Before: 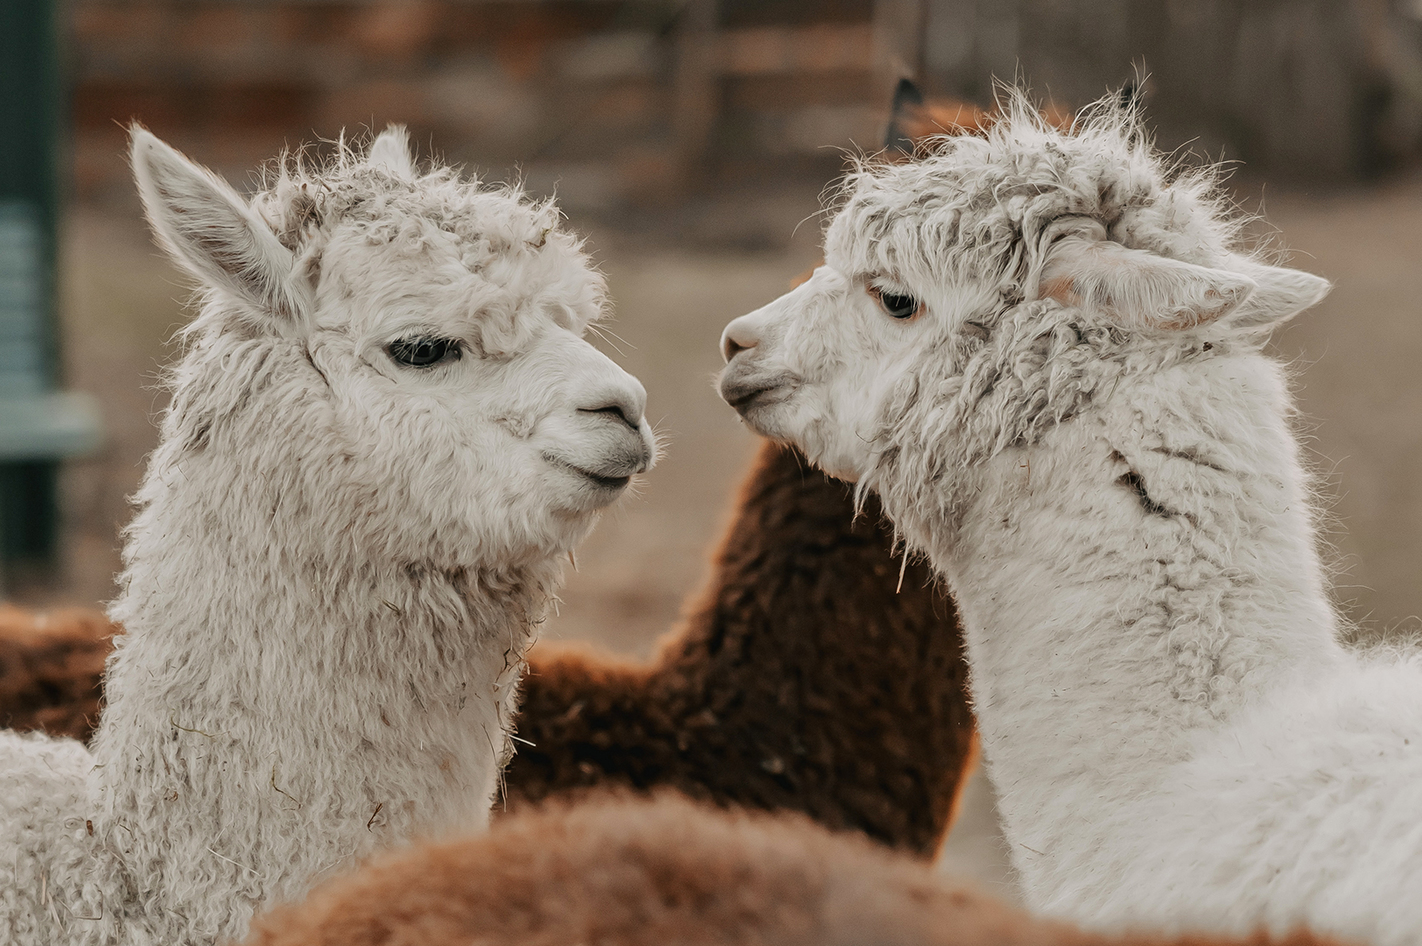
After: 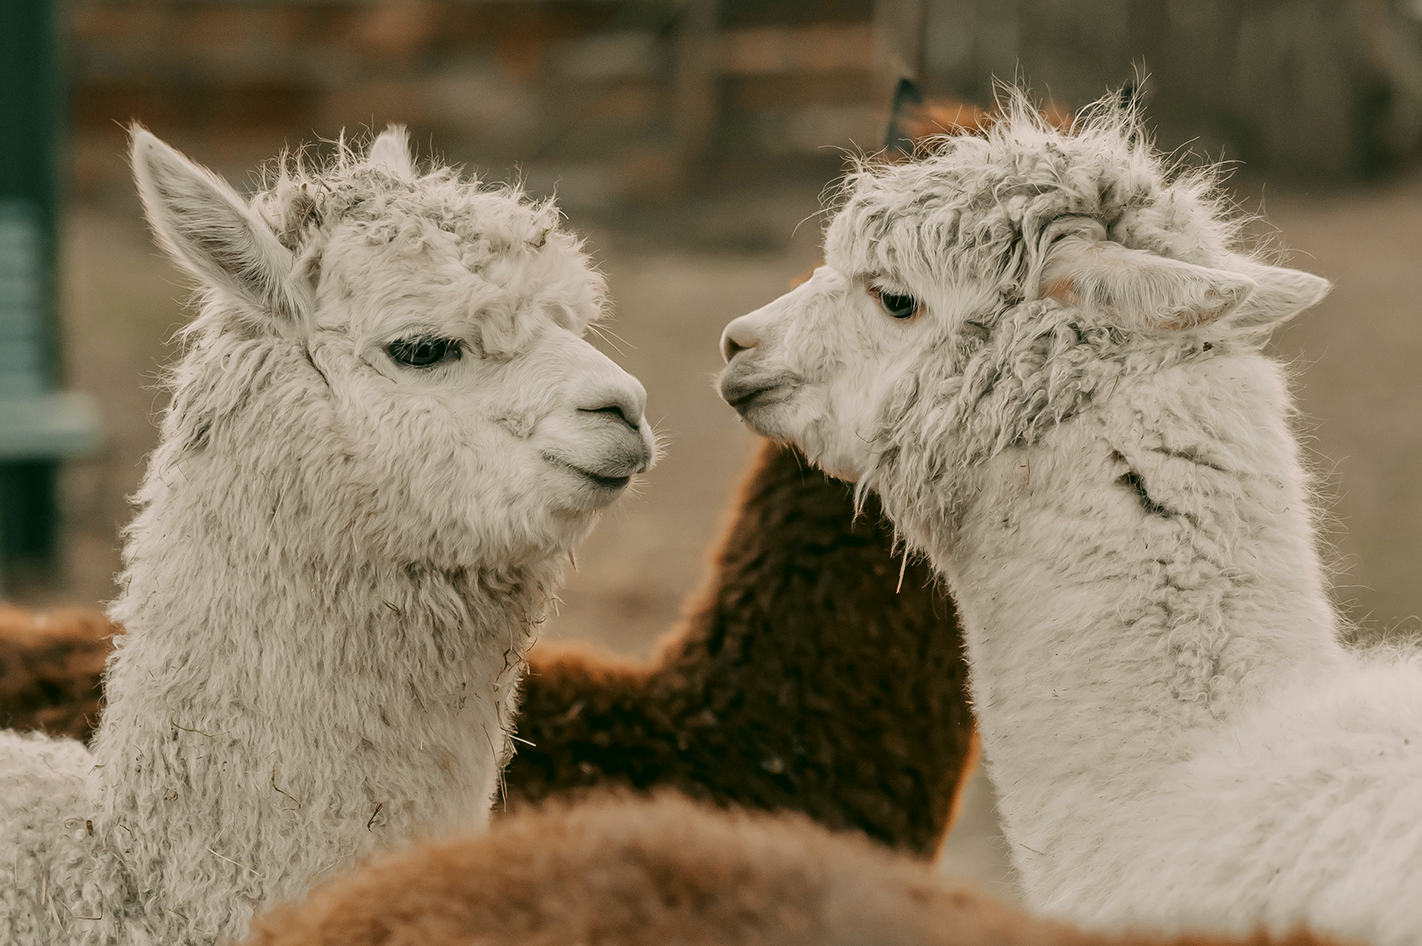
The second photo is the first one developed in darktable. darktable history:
color correction: highlights a* 4.48, highlights b* 4.99, shadows a* -6.96, shadows b* 4.56
exposure: compensate exposure bias true, compensate highlight preservation false
